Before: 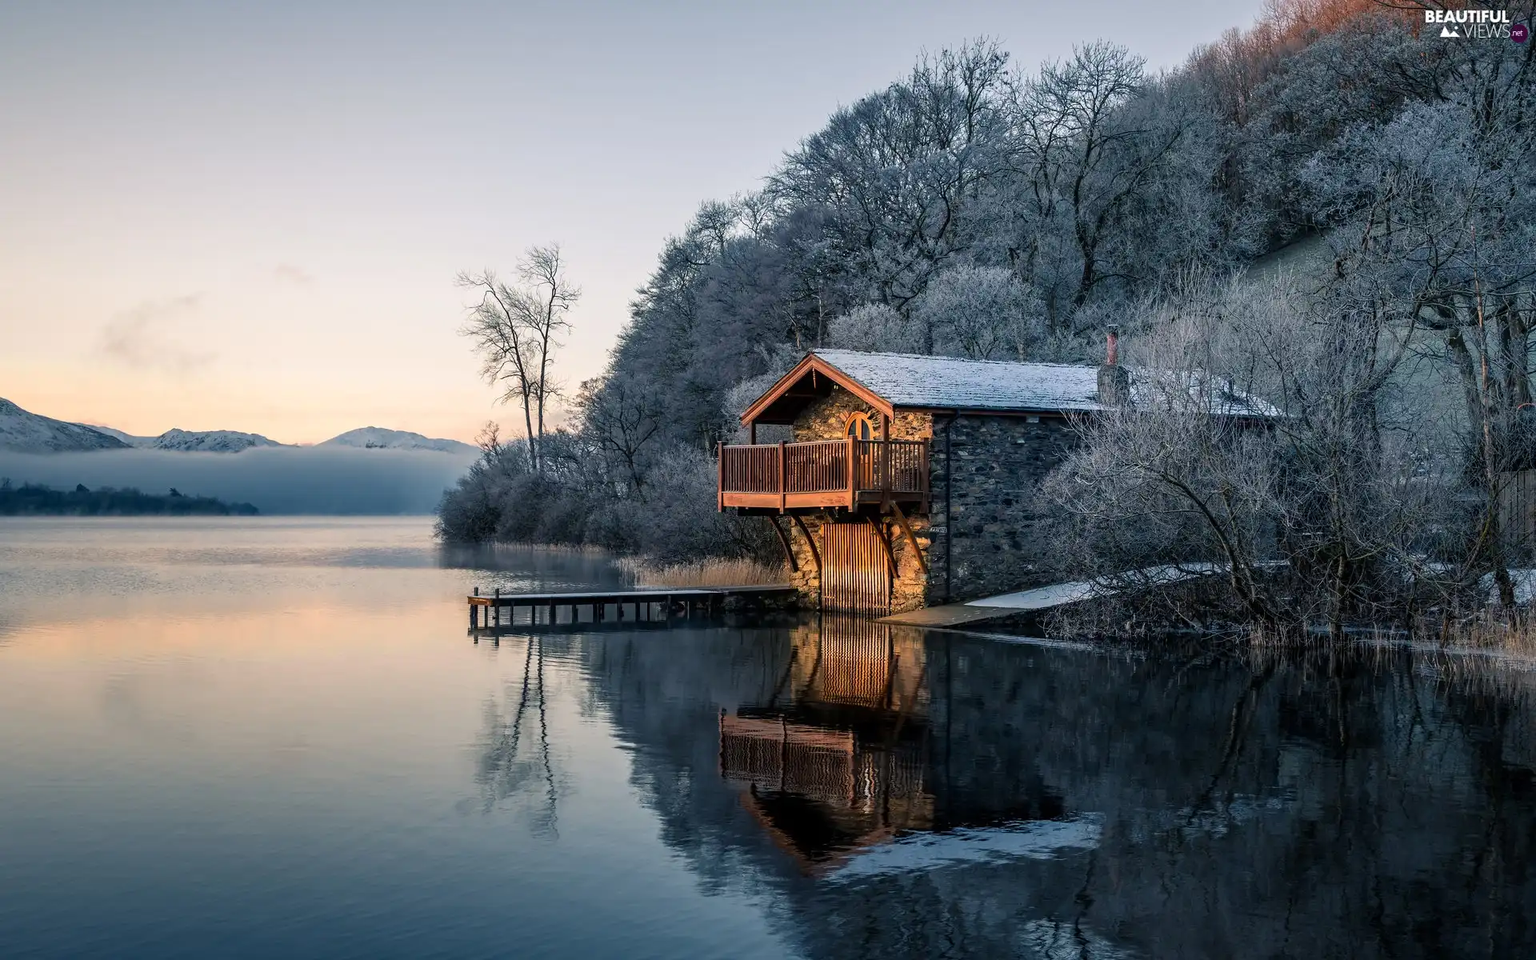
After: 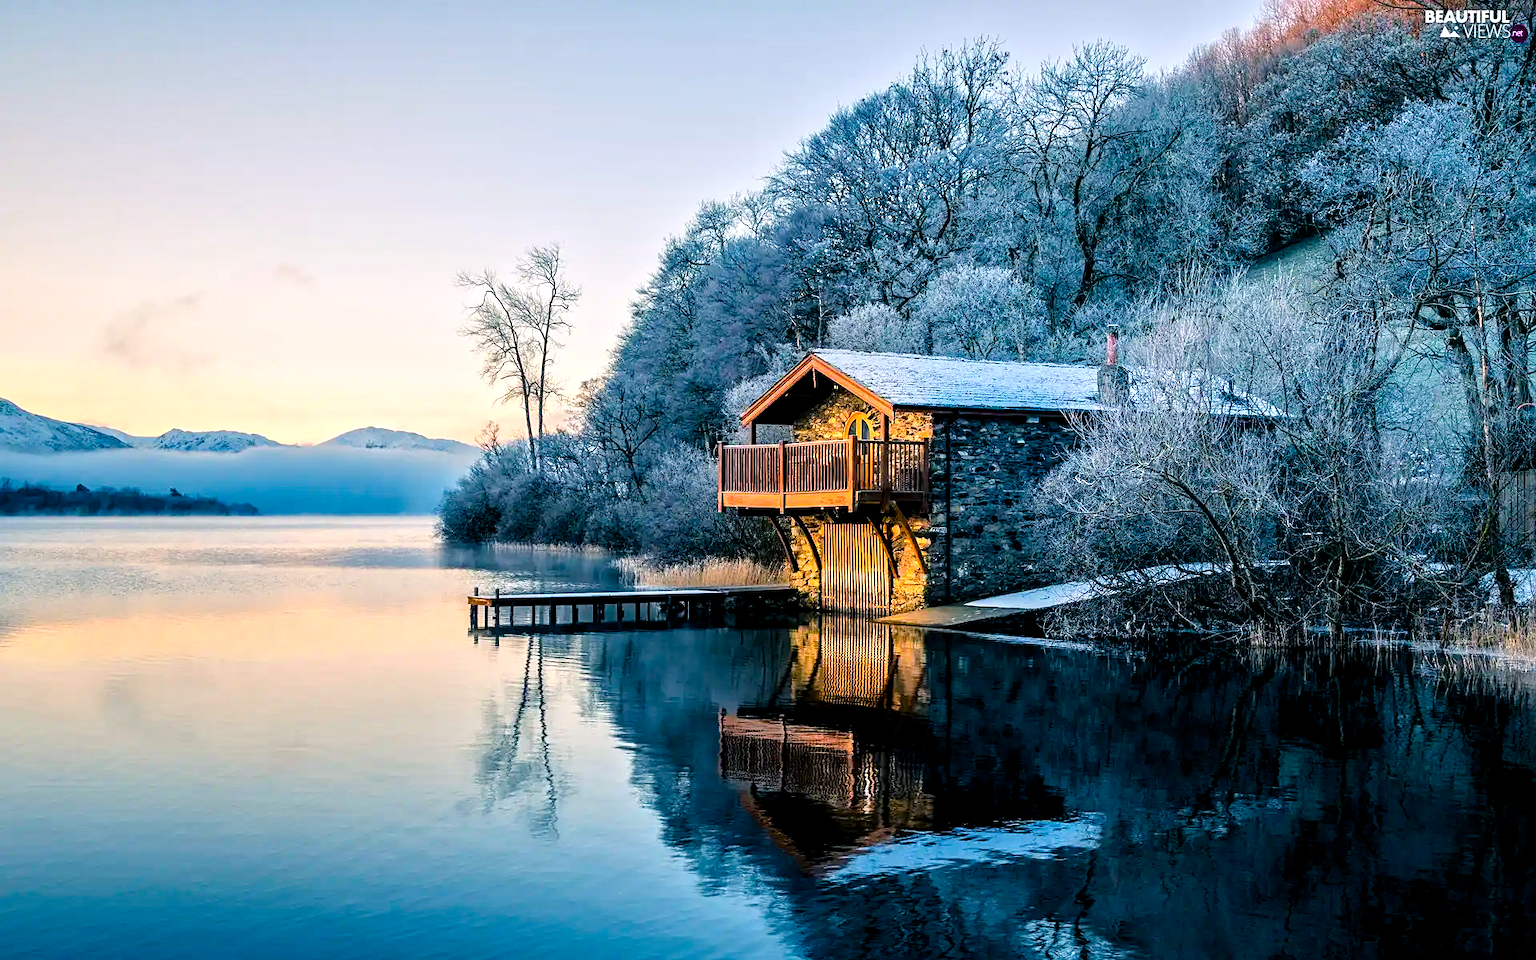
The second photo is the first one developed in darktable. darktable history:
color balance rgb: shadows lift › luminance -9.283%, power › luminance -8.014%, power › chroma 1.119%, power › hue 217.51°, global offset › luminance -0.479%, linear chroma grading › shadows -29.47%, linear chroma grading › global chroma 34.995%, perceptual saturation grading › global saturation 45.791%, perceptual saturation grading › highlights -49.583%, perceptual saturation grading › shadows 29.616%
tone equalizer: -7 EV 0.15 EV, -6 EV 0.564 EV, -5 EV 1.14 EV, -4 EV 1.35 EV, -3 EV 1.15 EV, -2 EV 0.6 EV, -1 EV 0.157 EV, smoothing diameter 2.04%, edges refinement/feathering 24.44, mask exposure compensation -1.57 EV, filter diffusion 5
sharpen: amount 0.215
